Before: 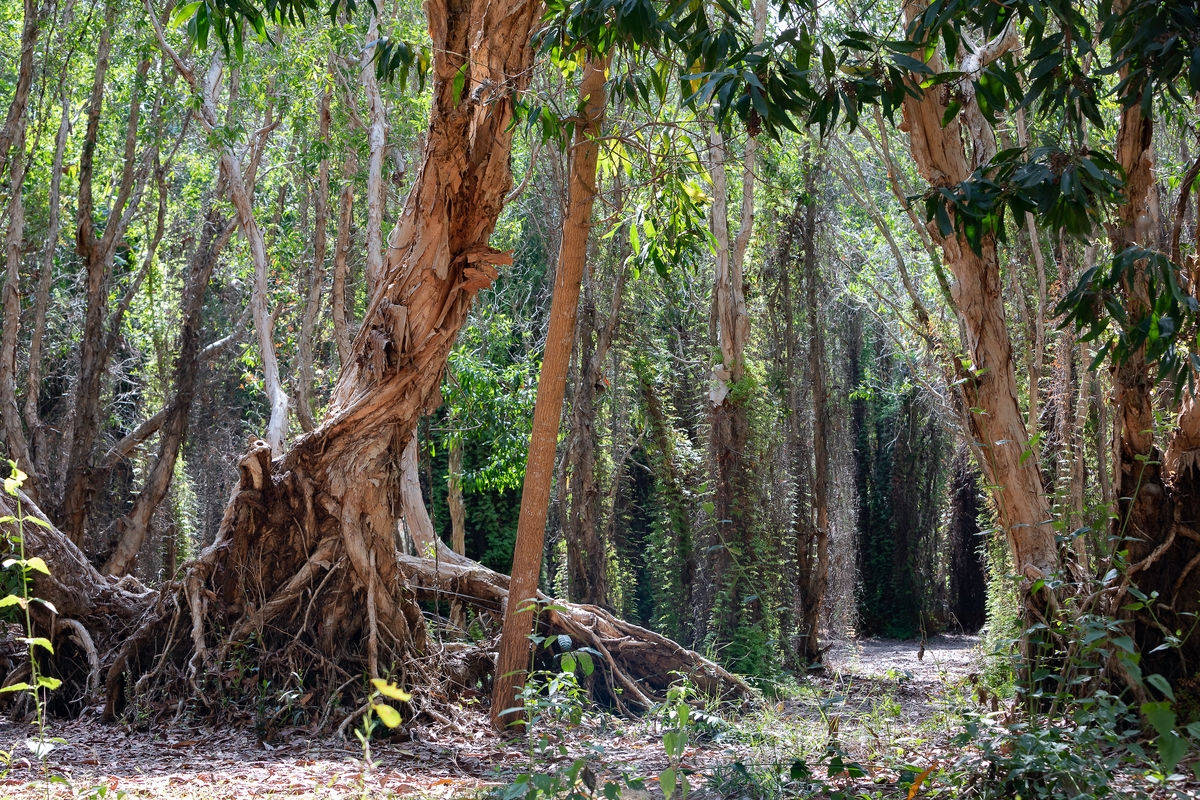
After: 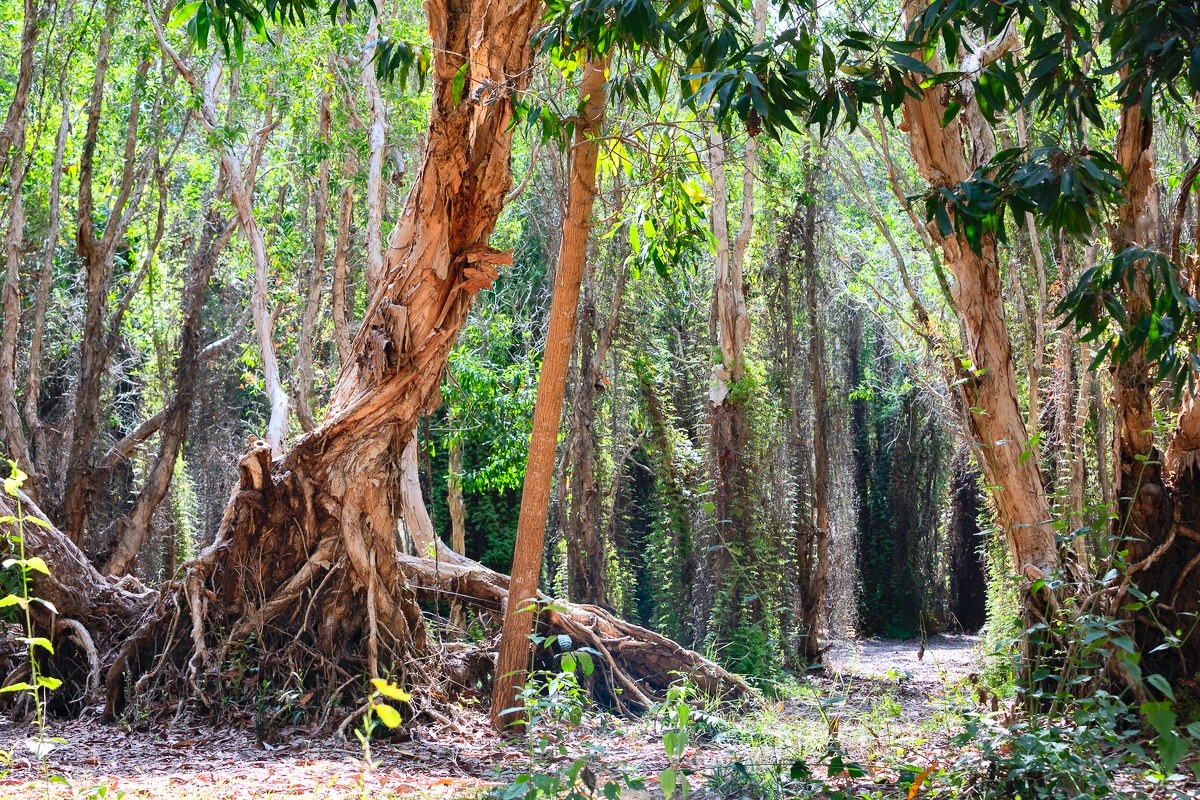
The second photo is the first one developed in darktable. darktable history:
exposure: compensate highlight preservation false
contrast brightness saturation: contrast 0.236, brightness 0.241, saturation 0.394
